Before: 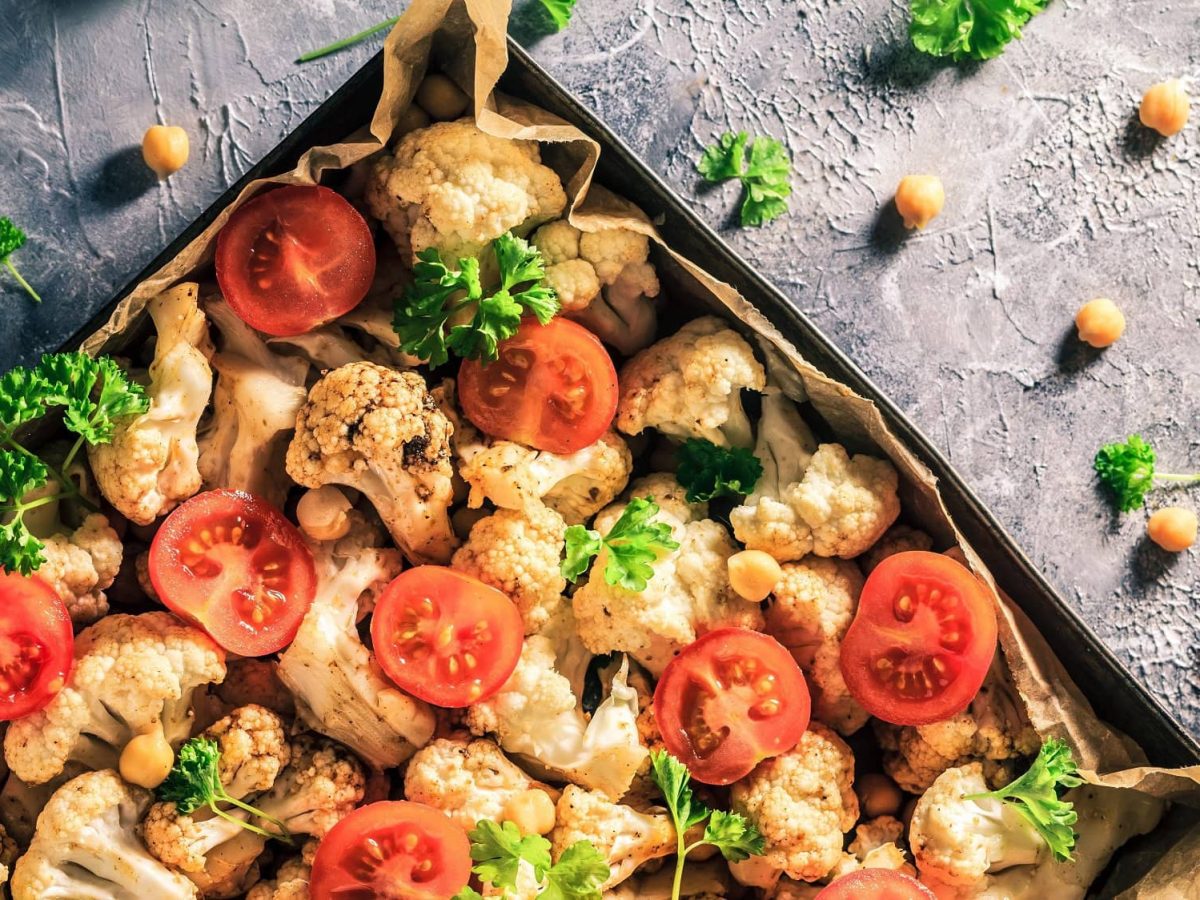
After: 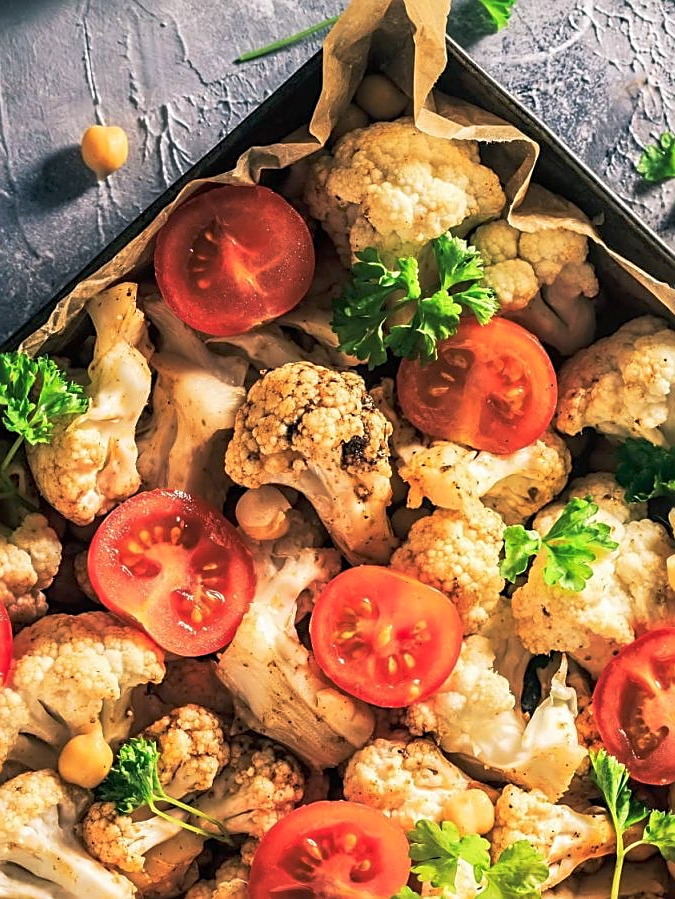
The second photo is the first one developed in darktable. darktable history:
crop: left 5.114%, right 38.589%
sharpen: on, module defaults
tone curve: curves: ch0 [(0, 0) (0.003, 0.013) (0.011, 0.02) (0.025, 0.037) (0.044, 0.068) (0.069, 0.108) (0.1, 0.138) (0.136, 0.168) (0.177, 0.203) (0.224, 0.241) (0.277, 0.281) (0.335, 0.328) (0.399, 0.382) (0.468, 0.448) (0.543, 0.519) (0.623, 0.603) (0.709, 0.705) (0.801, 0.808) (0.898, 0.903) (1, 1)], preserve colors none
